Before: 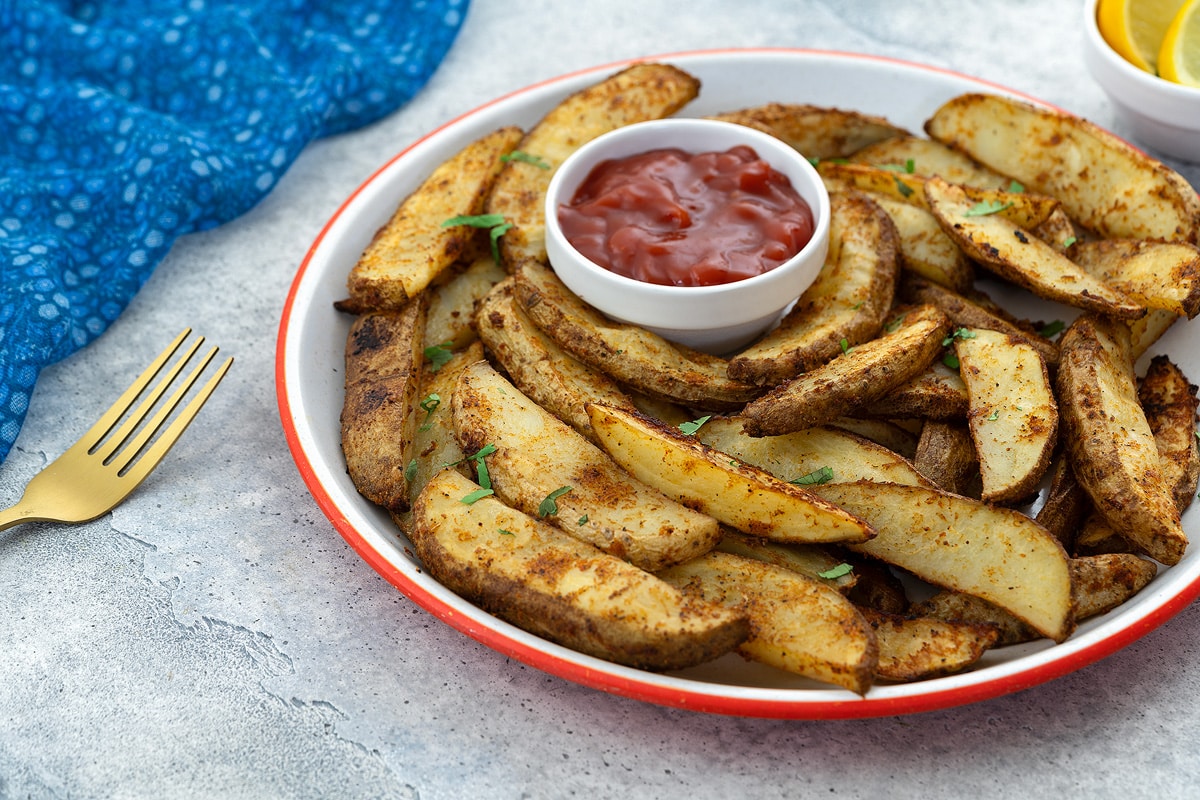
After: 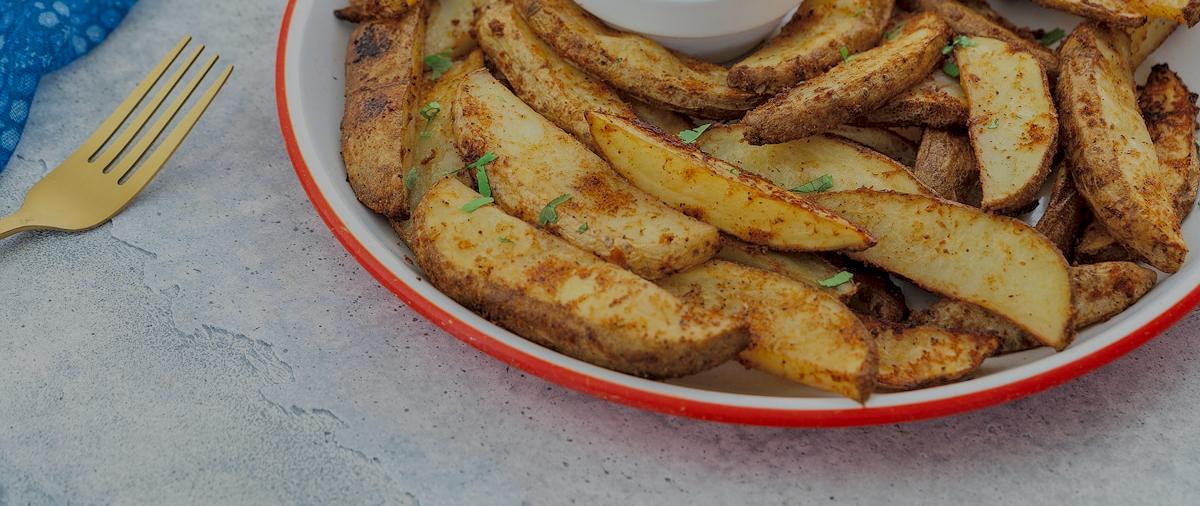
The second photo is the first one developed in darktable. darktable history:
exposure: compensate highlight preservation false
crop and rotate: top 36.745%
color correction: highlights a* -0.109, highlights b* 0.127
filmic rgb: black relative exposure -15.93 EV, white relative exposure 8 EV, threshold 5.99 EV, hardness 4.17, latitude 49.83%, contrast 0.516, color science v6 (2022), enable highlight reconstruction true
local contrast: detail 130%
